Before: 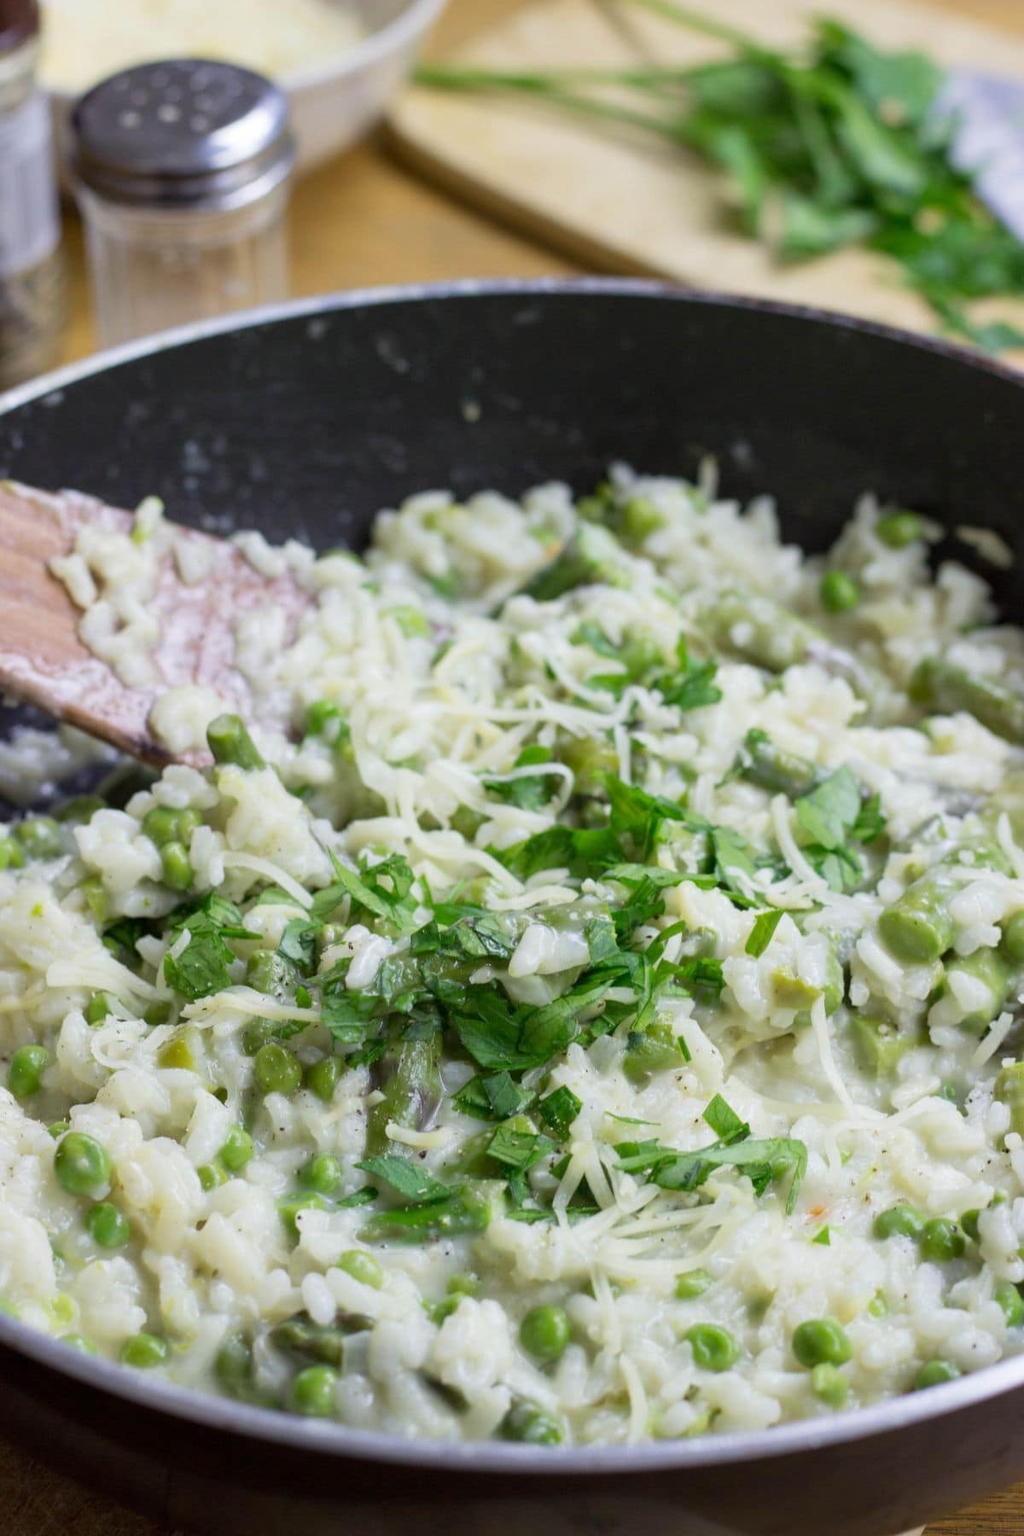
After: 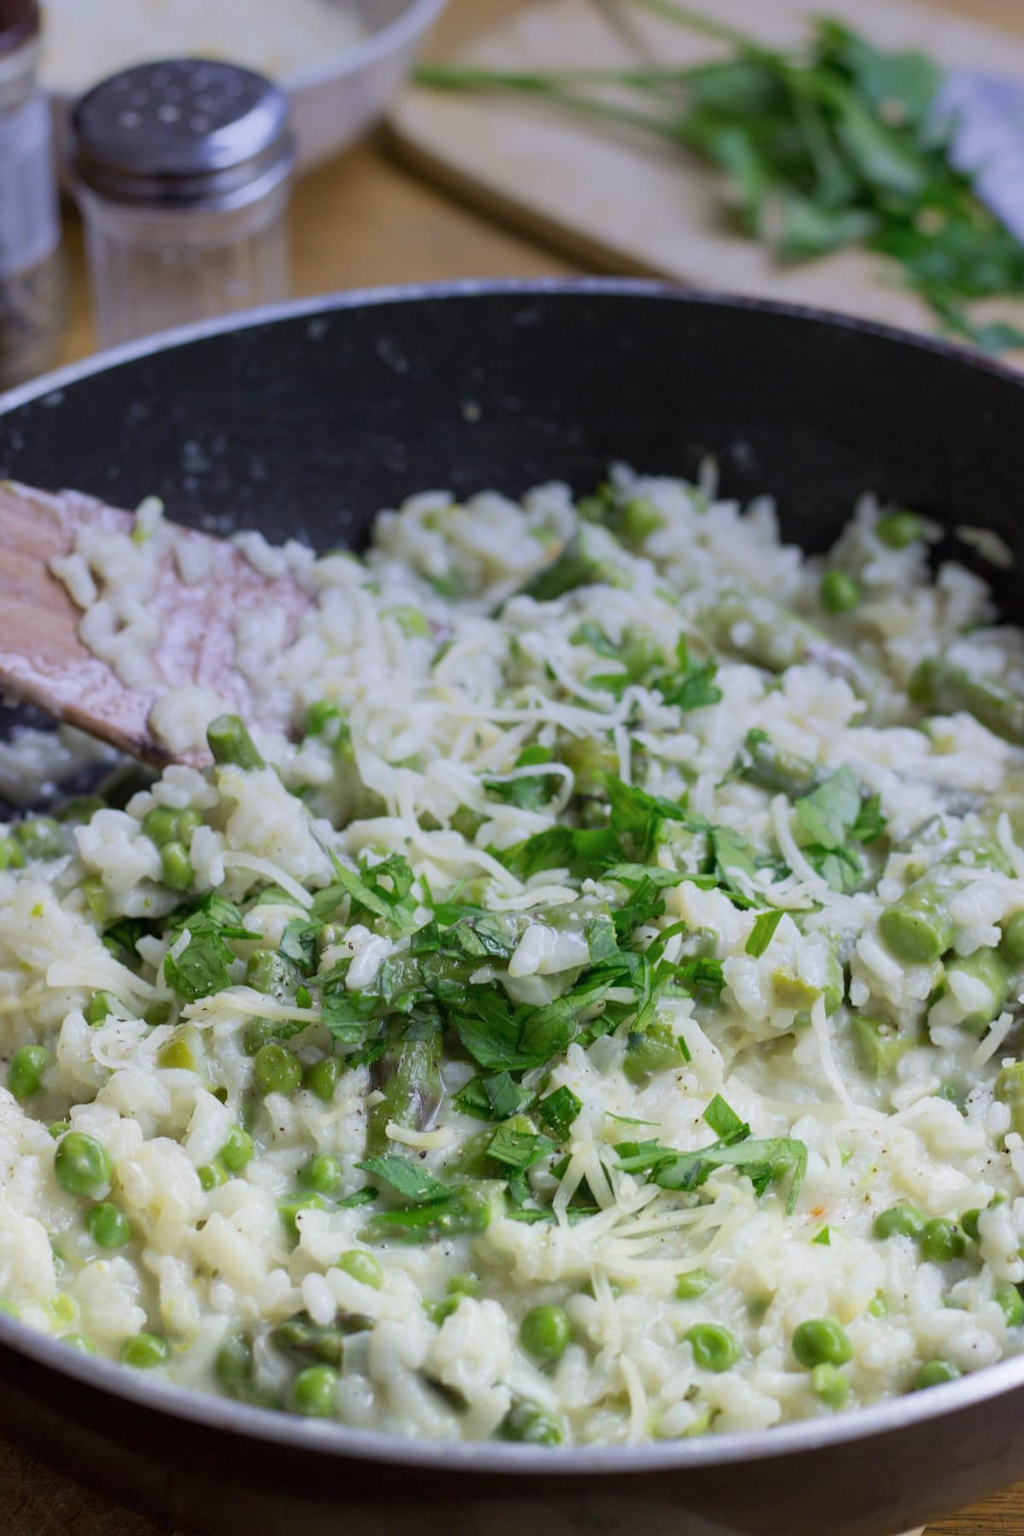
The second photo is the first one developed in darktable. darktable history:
graduated density: hue 238.83°, saturation 50%
local contrast: mode bilateral grid, contrast 100, coarseness 100, detail 94%, midtone range 0.2
